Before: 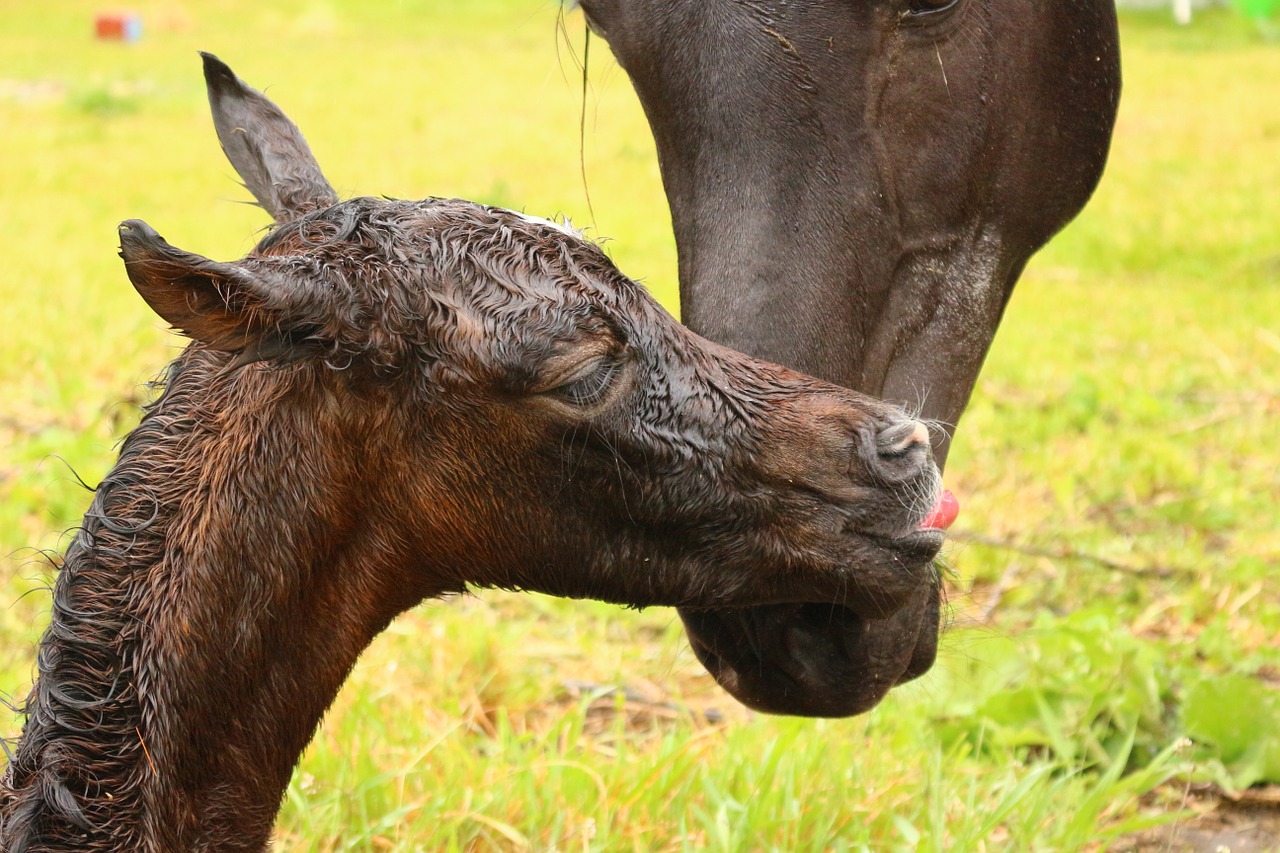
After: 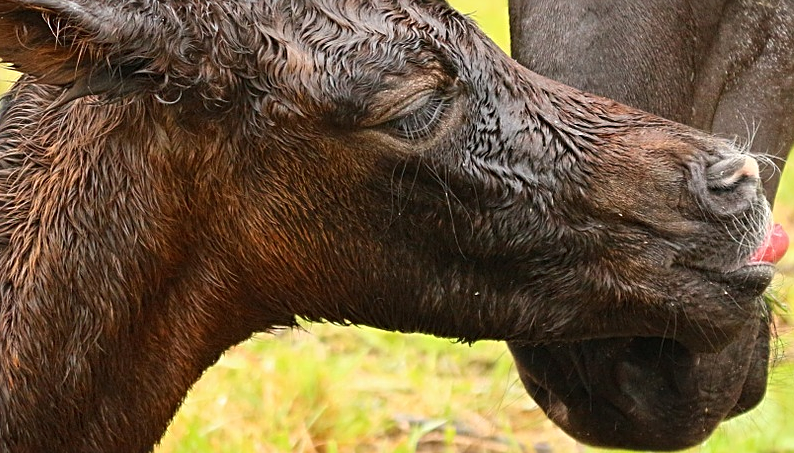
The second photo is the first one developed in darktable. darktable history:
crop: left 13.312%, top 31.28%, right 24.627%, bottom 15.582%
sharpen: radius 2.767
